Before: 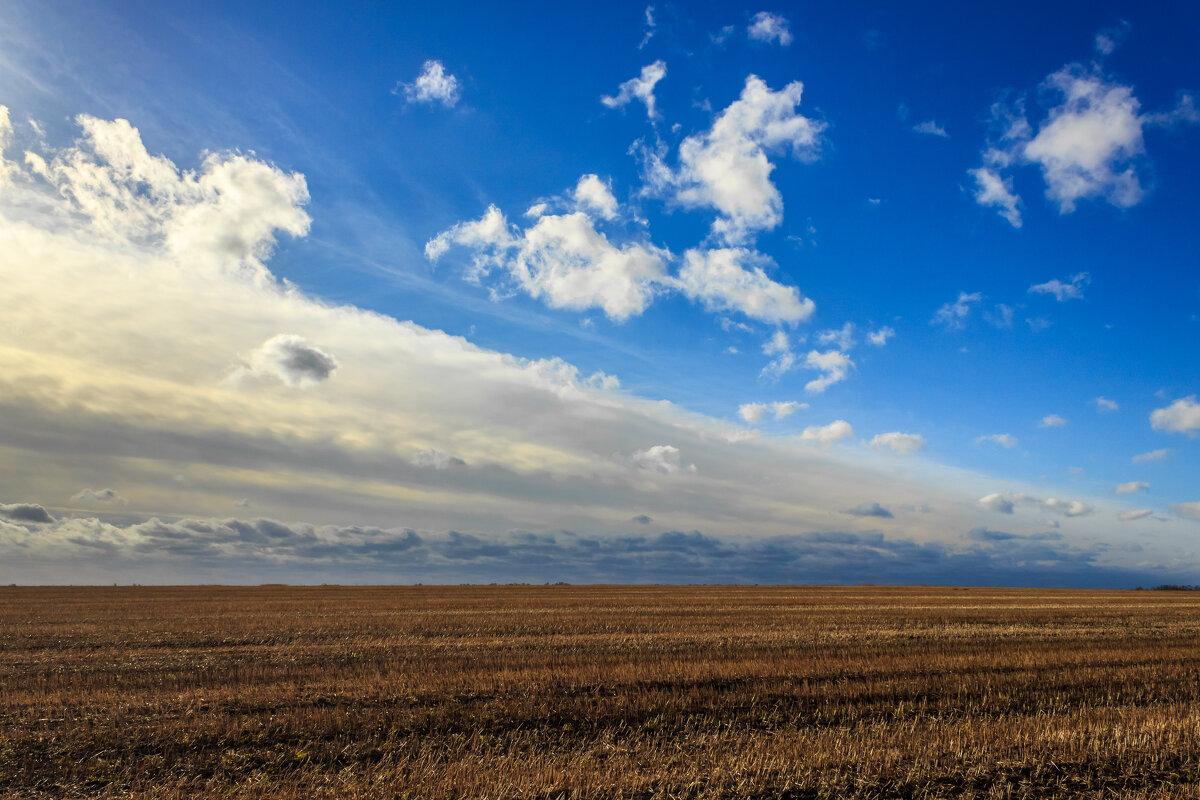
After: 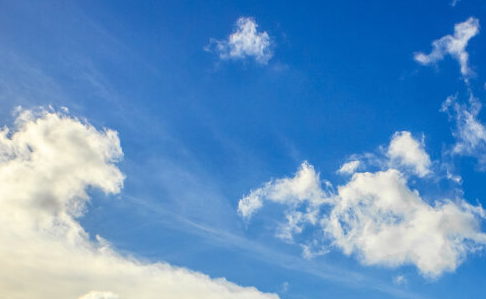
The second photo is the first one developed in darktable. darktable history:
local contrast: detail 110%
color correction: highlights b* 0.042
crop: left 15.62%, top 5.424%, right 43.841%, bottom 57.172%
